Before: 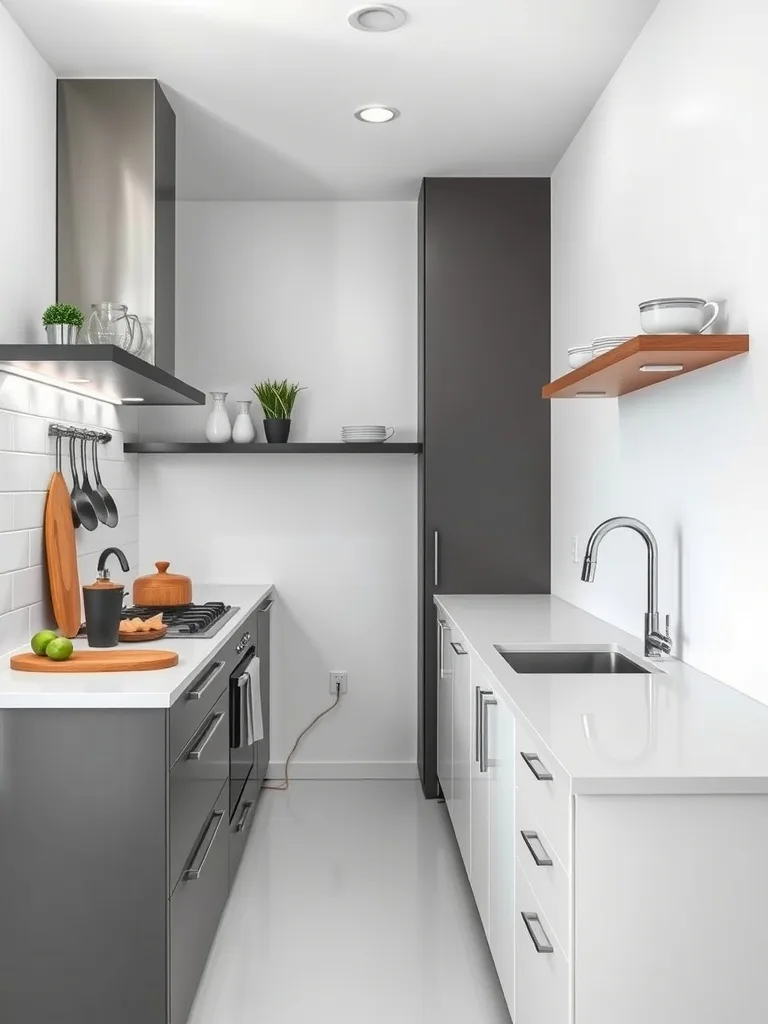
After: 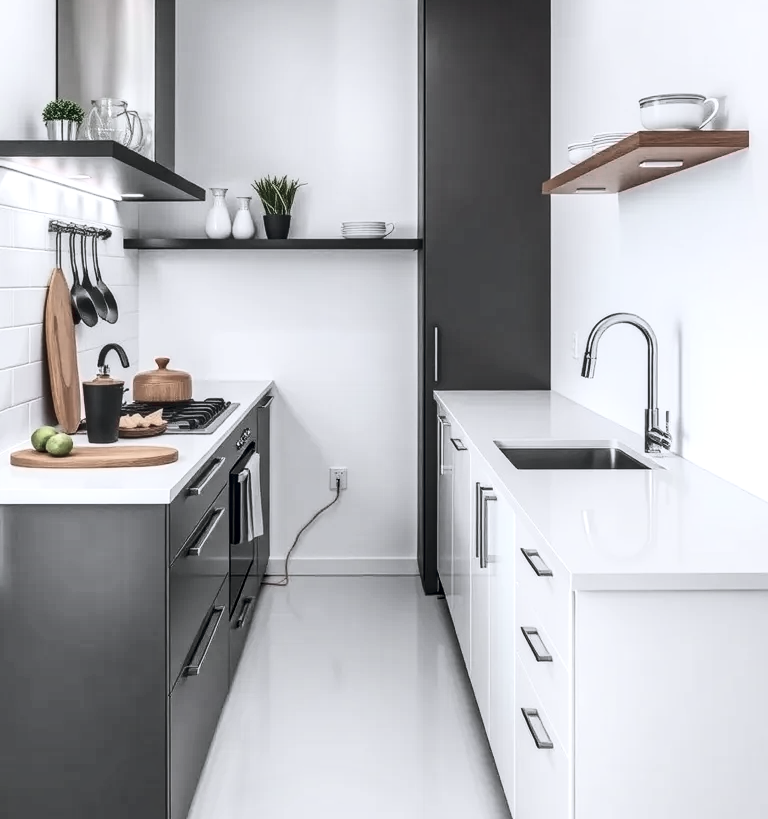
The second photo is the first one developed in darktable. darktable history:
crop and rotate: top 19.998%
local contrast: on, module defaults
color balance rgb: shadows lift › chroma 3.88%, shadows lift › hue 88.52°, power › hue 214.65°, global offset › chroma 0.1%, global offset › hue 252.4°, contrast 4.45%
contrast brightness saturation: contrast 0.28
color zones: curves: ch0 [(0, 0.6) (0.129, 0.508) (0.193, 0.483) (0.429, 0.5) (0.571, 0.5) (0.714, 0.5) (0.857, 0.5) (1, 0.6)]; ch1 [(0, 0.481) (0.112, 0.245) (0.213, 0.223) (0.429, 0.233) (0.571, 0.231) (0.683, 0.242) (0.857, 0.296) (1, 0.481)]
white balance: red 0.984, blue 1.059
